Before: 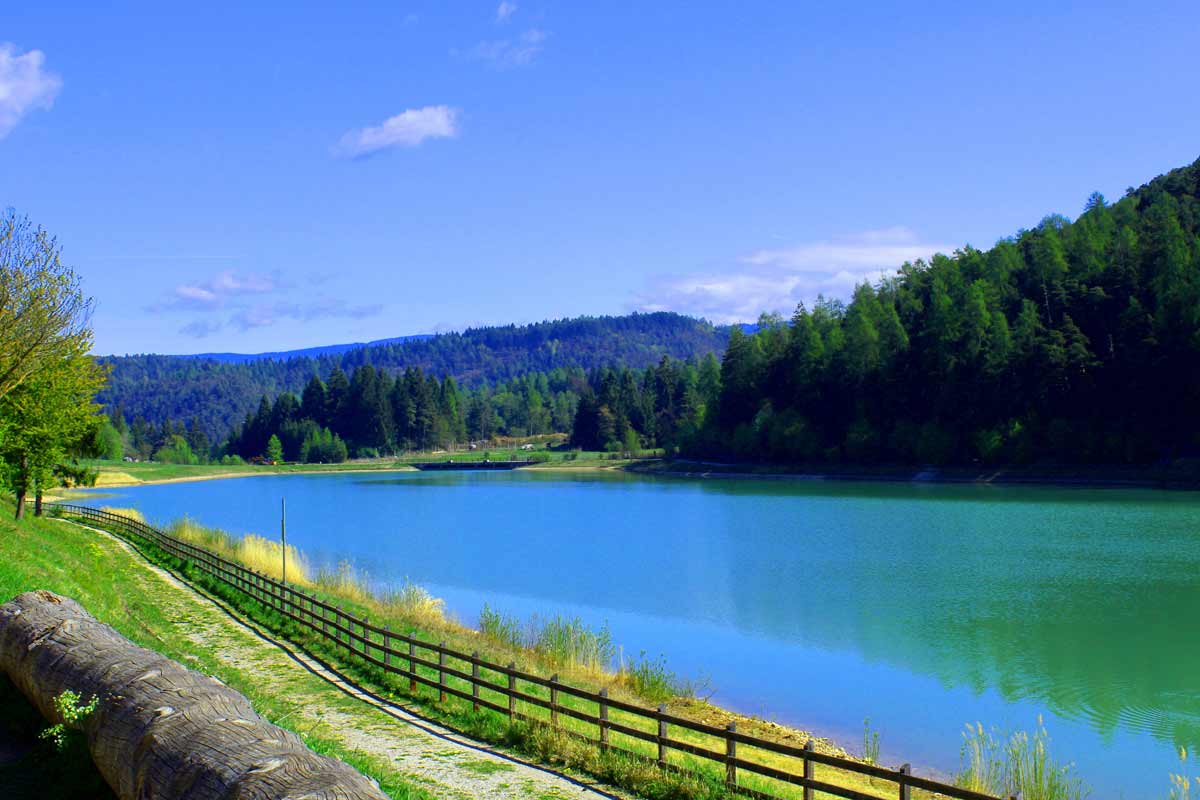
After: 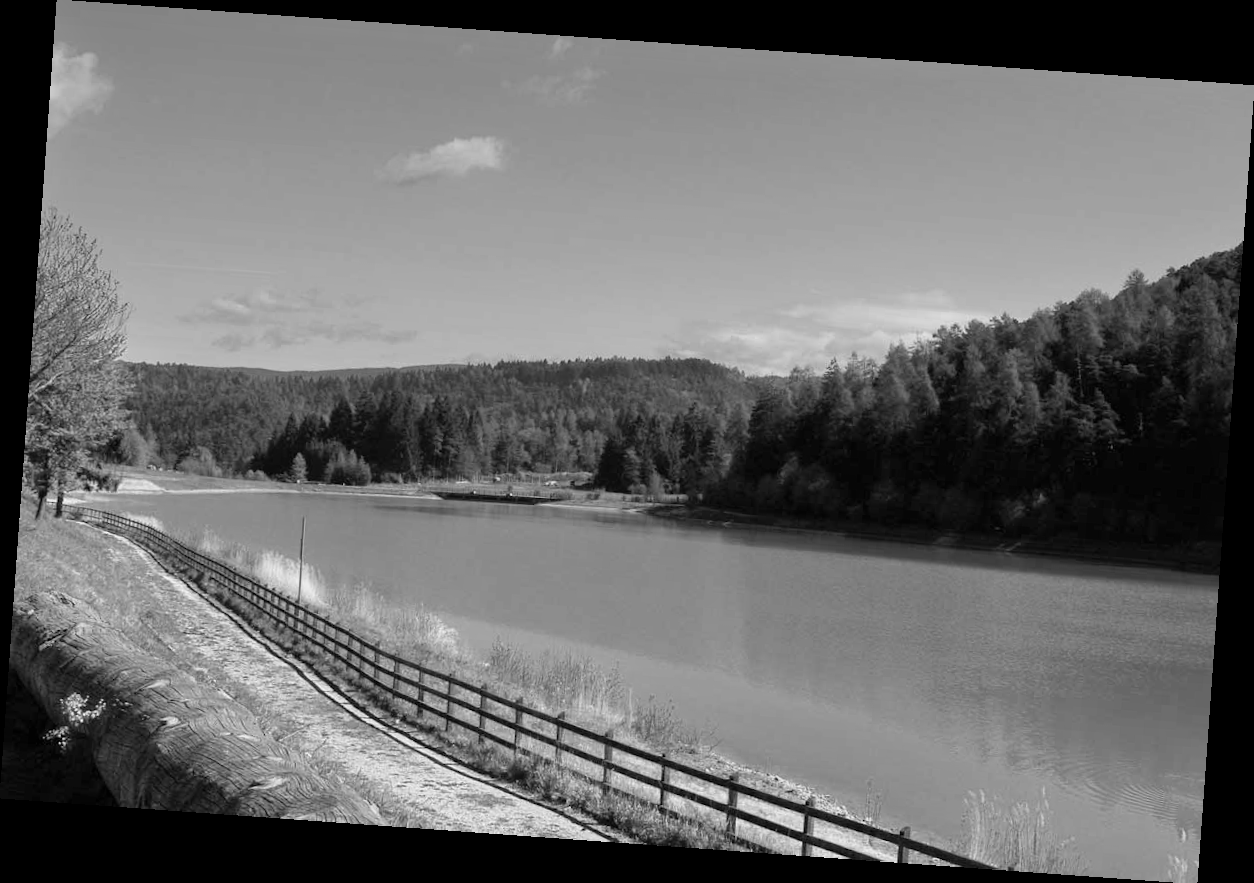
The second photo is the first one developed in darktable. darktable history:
levels: levels [0, 0.478, 1]
rotate and perspective: rotation 4.1°, automatic cropping off
monochrome: a -35.87, b 49.73, size 1.7
